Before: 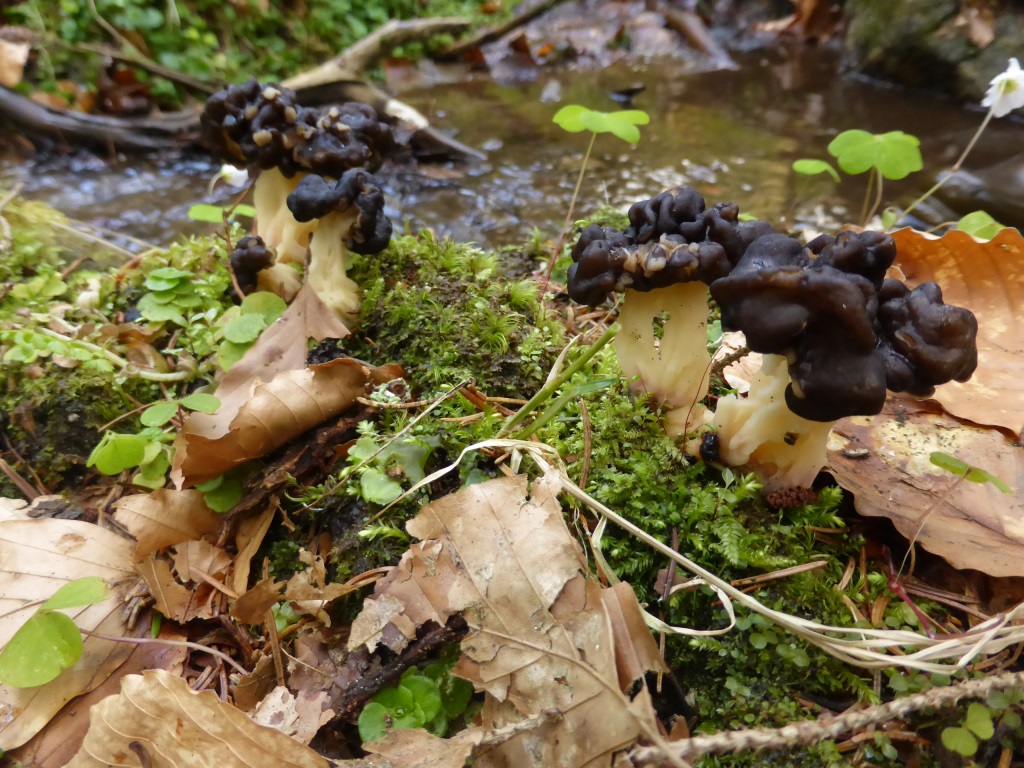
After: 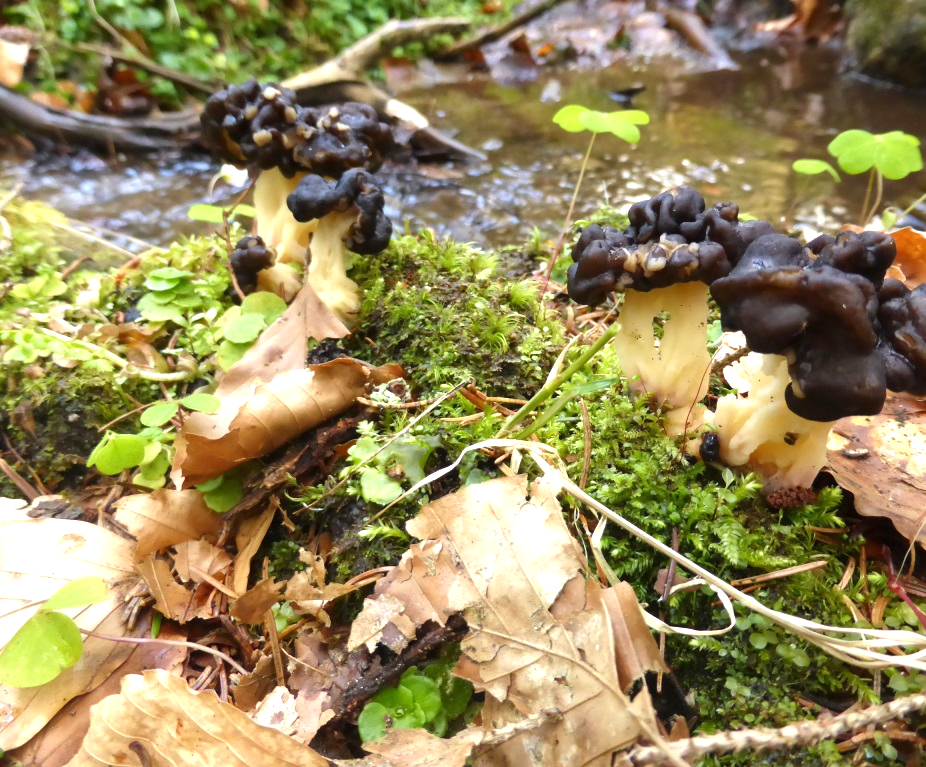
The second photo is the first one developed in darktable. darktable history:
exposure: black level correction 0, exposure 0.9 EV, compensate highlight preservation false
crop: right 9.509%, bottom 0.031%
